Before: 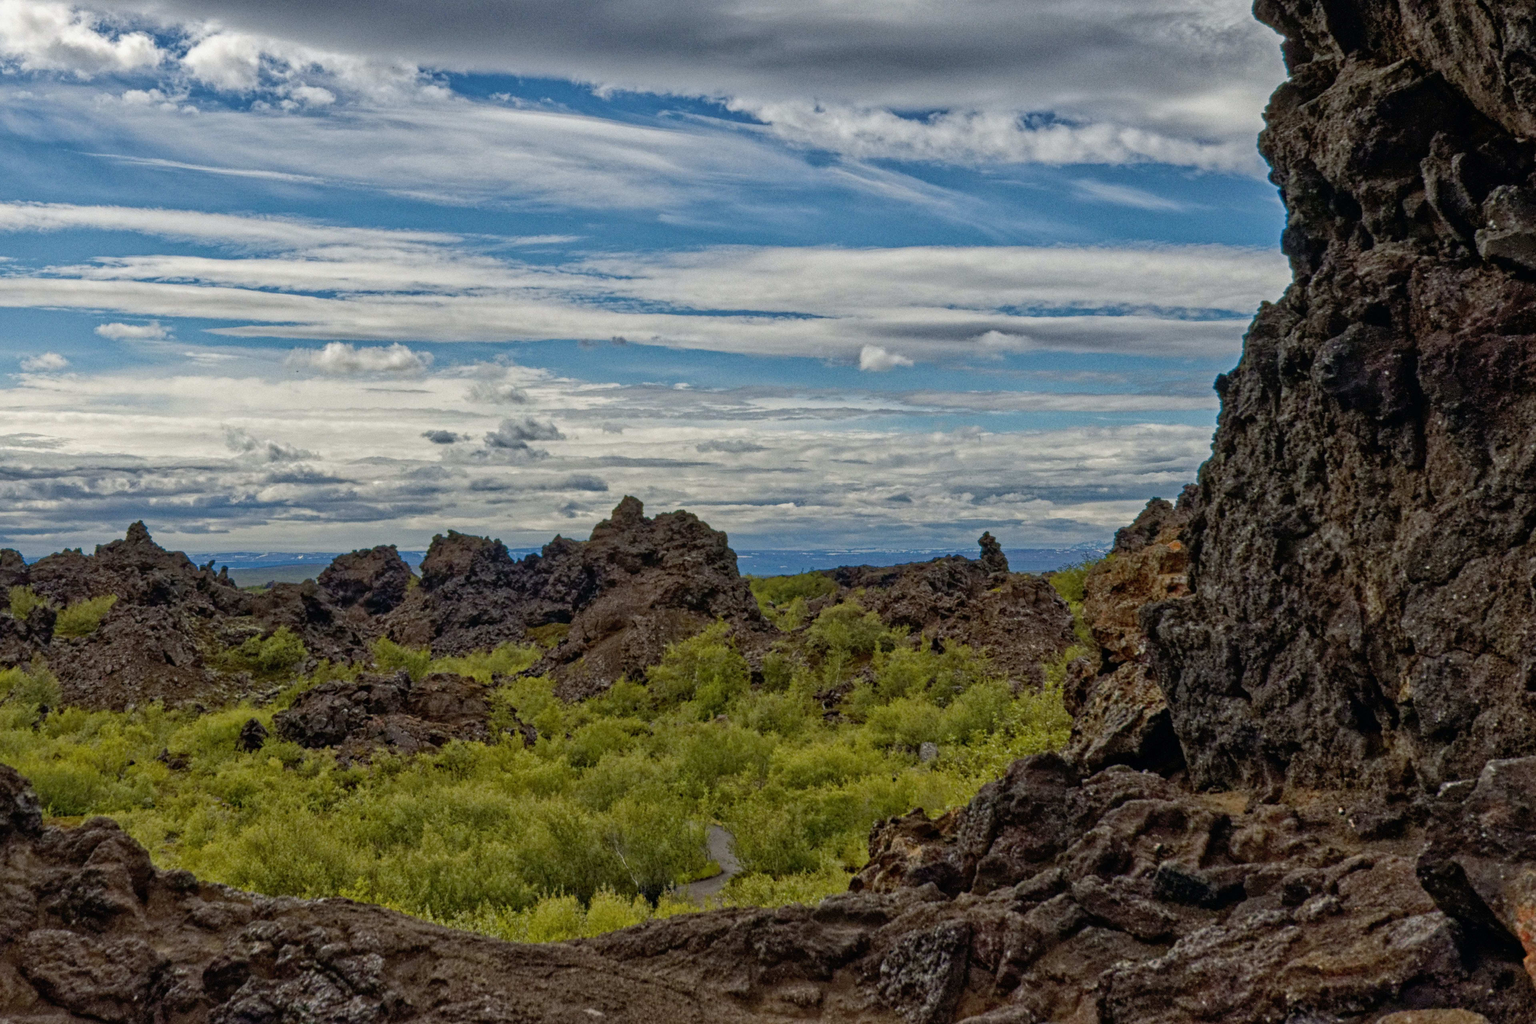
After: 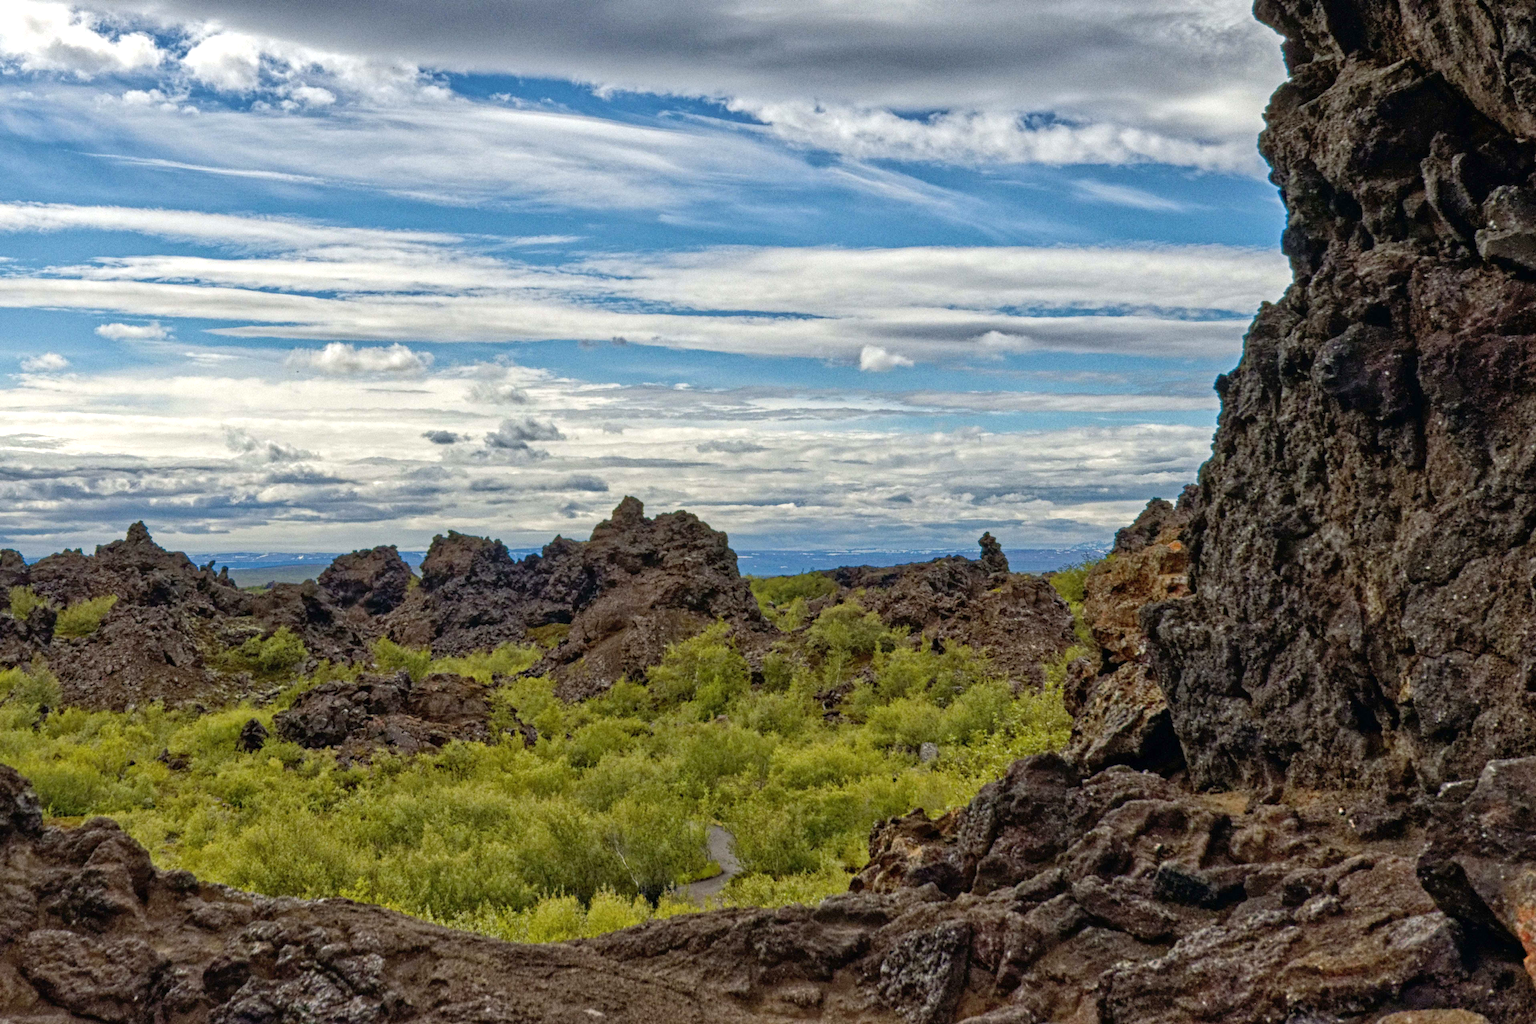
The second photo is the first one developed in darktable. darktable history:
exposure: exposure 0.571 EV, compensate exposure bias true, compensate highlight preservation false
